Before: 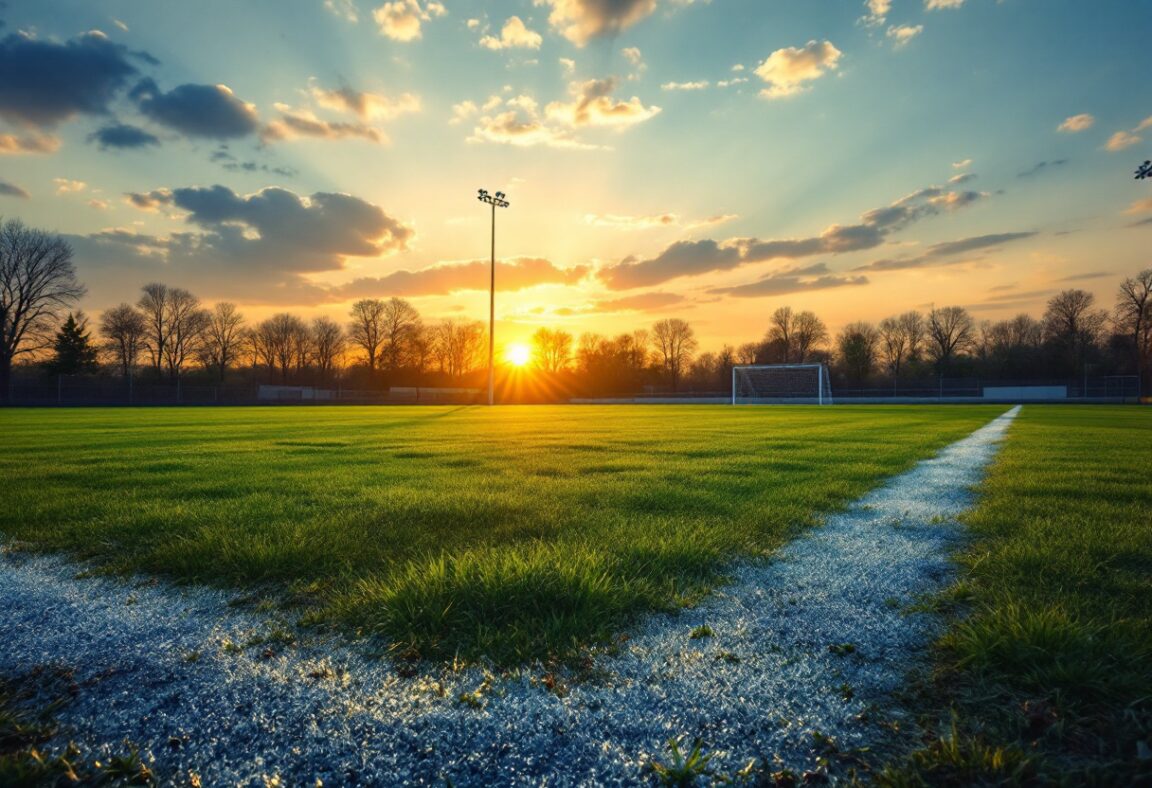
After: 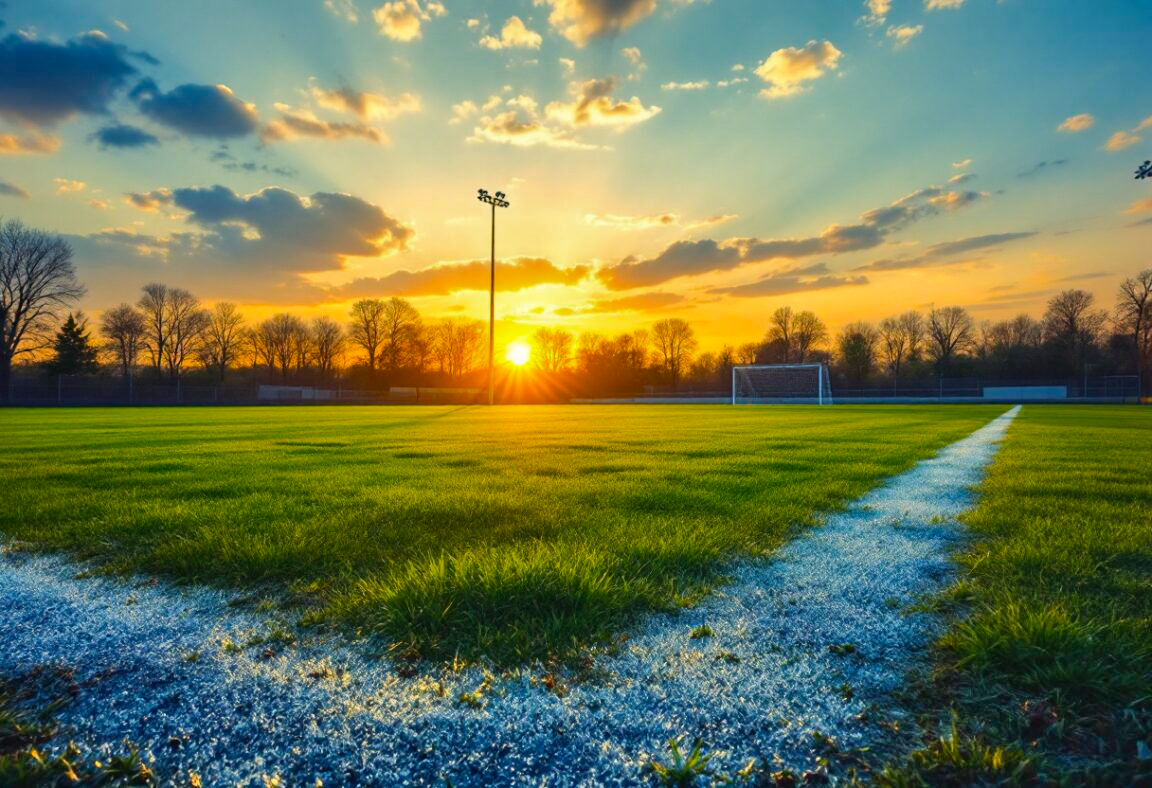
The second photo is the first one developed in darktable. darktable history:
color balance rgb: perceptual saturation grading › global saturation 25%, perceptual brilliance grading › mid-tones 10%, perceptual brilliance grading › shadows 15%, global vibrance 20%
shadows and highlights: highlights color adjustment 0%, low approximation 0.01, soften with gaussian
